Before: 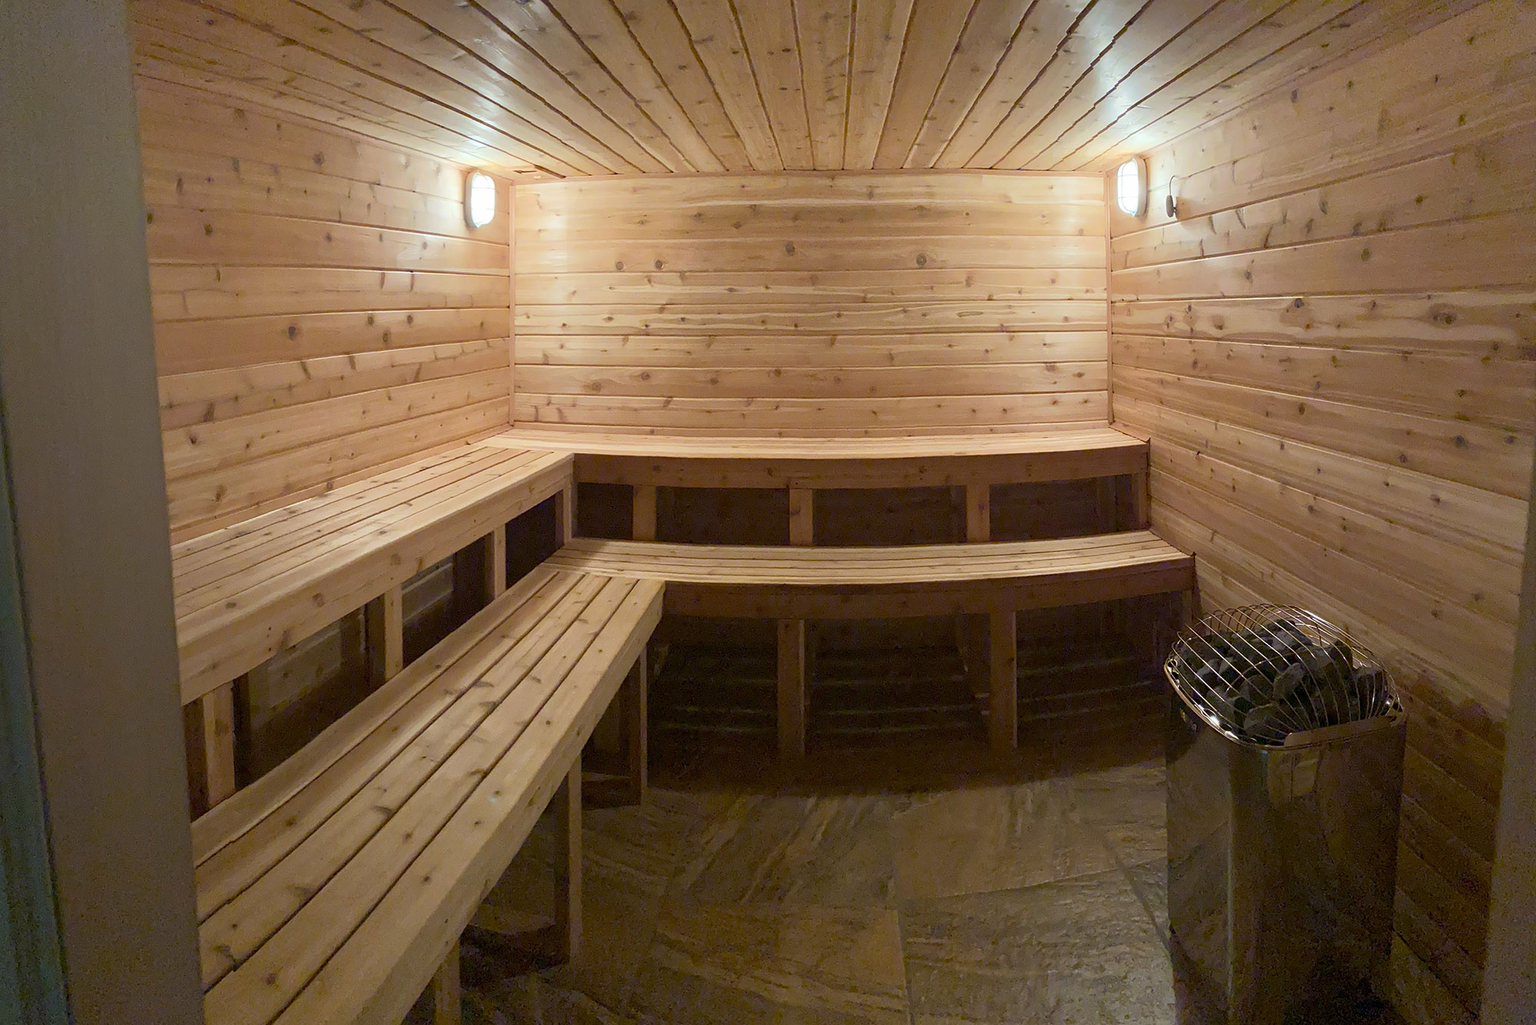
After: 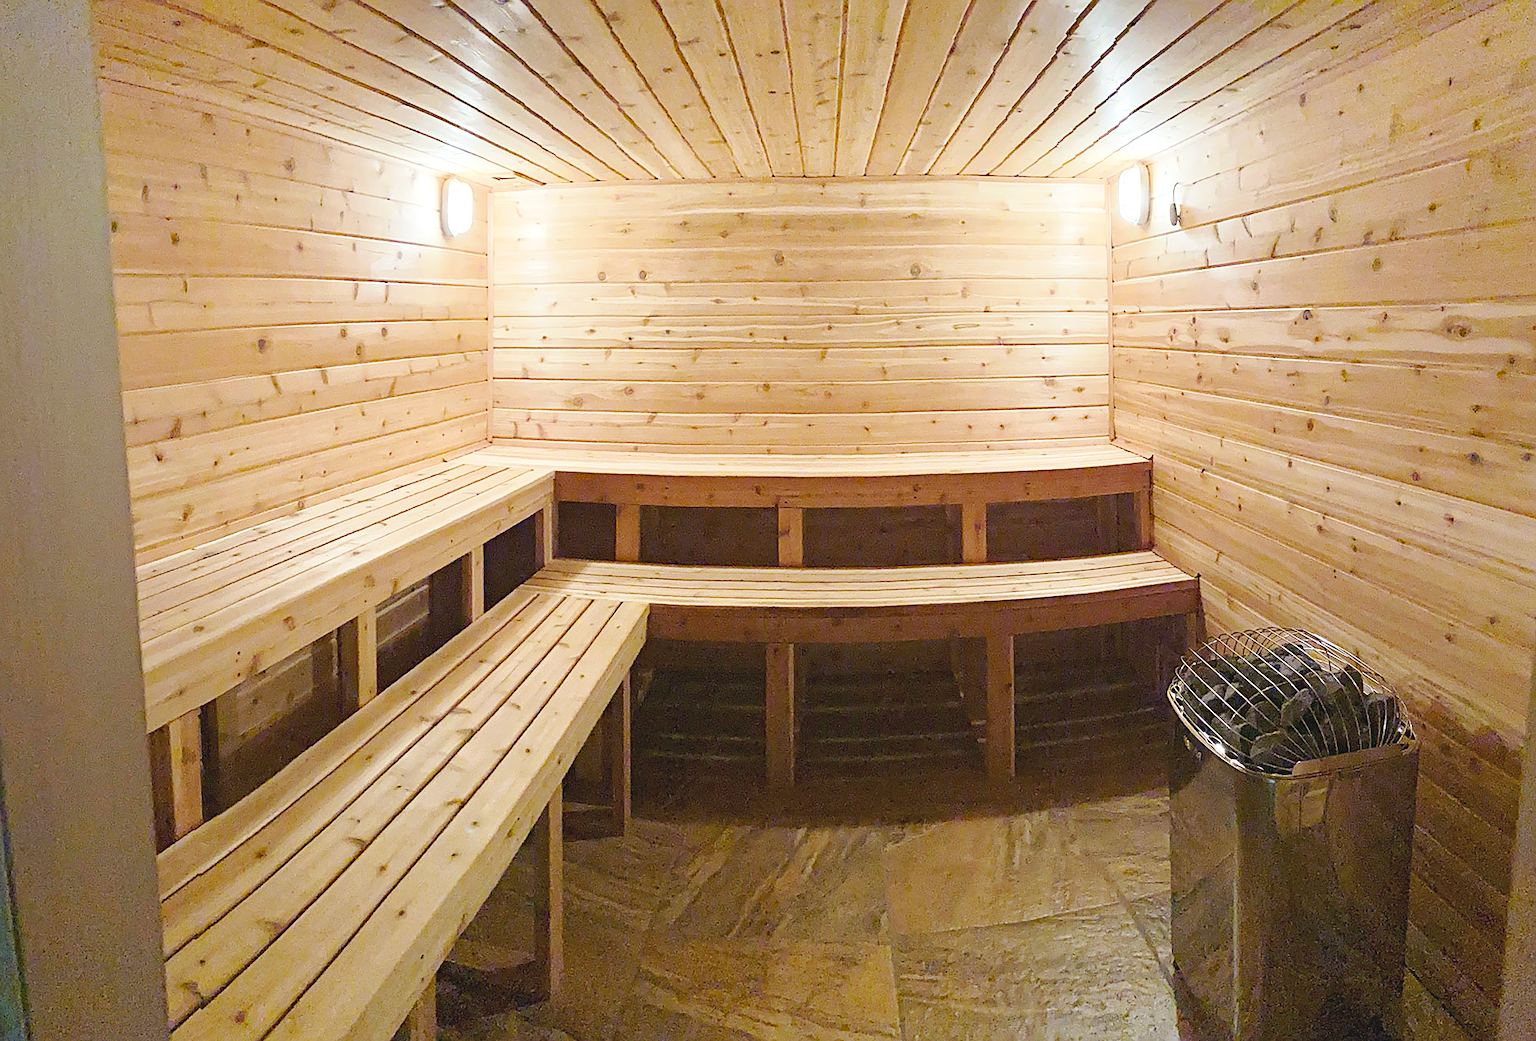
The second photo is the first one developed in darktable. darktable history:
base curve: curves: ch0 [(0, 0.007) (0.028, 0.063) (0.121, 0.311) (0.46, 0.743) (0.859, 0.957) (1, 1)], preserve colors none
sharpen: on, module defaults
crop and rotate: left 2.62%, right 1.037%, bottom 2.121%
haze removal: compatibility mode true, adaptive false
exposure: exposure 0.203 EV, compensate exposure bias true, compensate highlight preservation false
